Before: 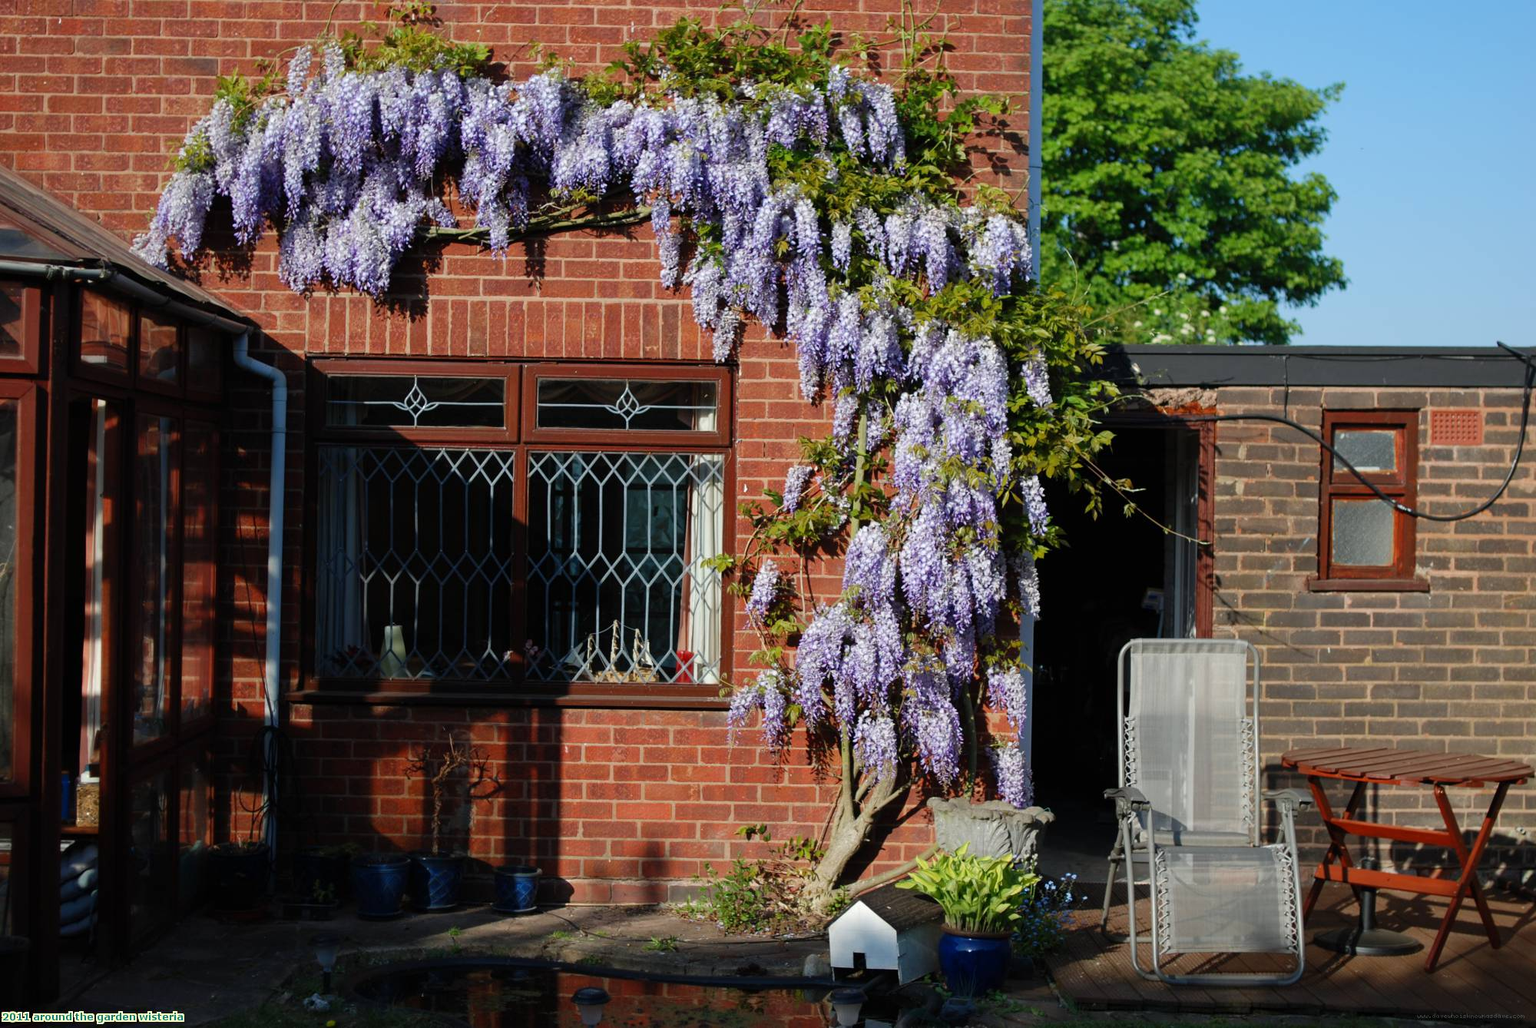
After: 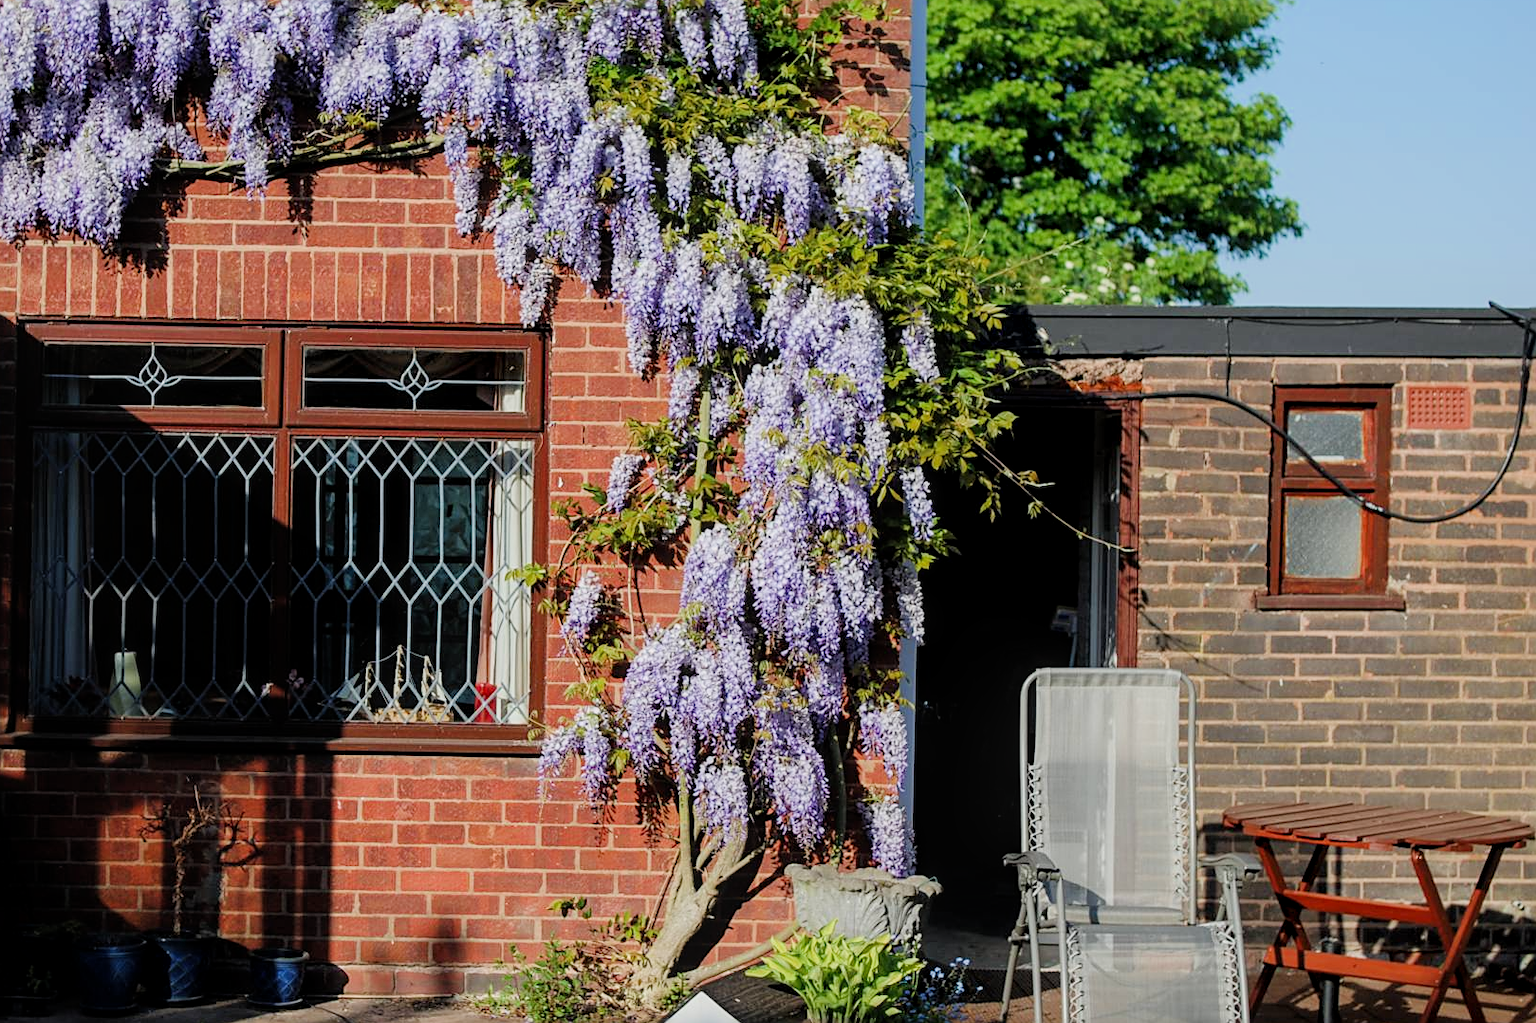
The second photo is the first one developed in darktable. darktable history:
exposure: black level correction 0, exposure 0.599 EV, compensate highlight preservation false
contrast equalizer: octaves 7, y [[0.5, 0.542, 0.583, 0.625, 0.667, 0.708], [0.5 ×6], [0.5 ×6], [0, 0.033, 0.067, 0.1, 0.133, 0.167], [0, 0.05, 0.1, 0.15, 0.2, 0.25]], mix -0.21
sharpen: on, module defaults
crop: left 19.009%, top 9.546%, right 0.001%, bottom 9.792%
local contrast: on, module defaults
filmic rgb: black relative exposure -7.65 EV, white relative exposure 4.56 EV, hardness 3.61
